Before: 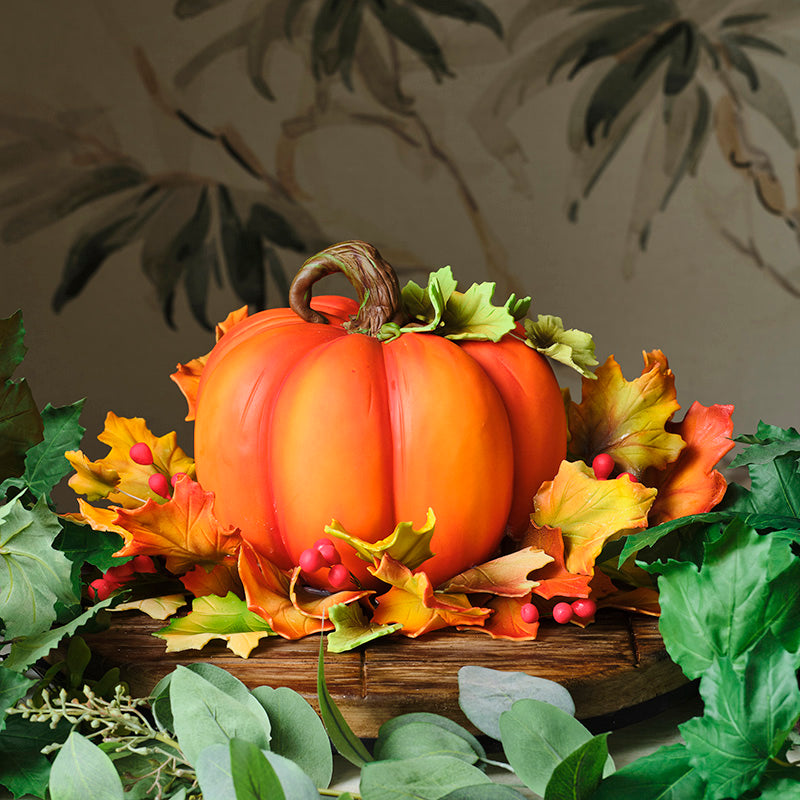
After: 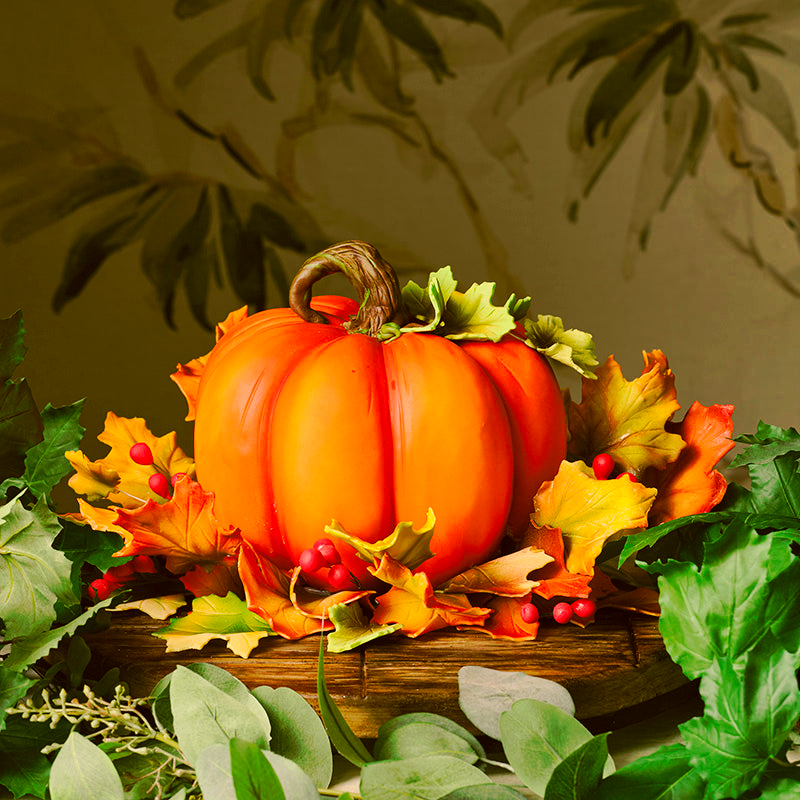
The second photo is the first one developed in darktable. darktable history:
tone curve: curves: ch0 [(0, 0) (0.003, 0.003) (0.011, 0.011) (0.025, 0.024) (0.044, 0.043) (0.069, 0.068) (0.1, 0.097) (0.136, 0.133) (0.177, 0.173) (0.224, 0.219) (0.277, 0.271) (0.335, 0.327) (0.399, 0.39) (0.468, 0.457) (0.543, 0.582) (0.623, 0.655) (0.709, 0.734) (0.801, 0.817) (0.898, 0.906) (1, 1)], preserve colors none
color correction: highlights a* 8.98, highlights b* 15.09, shadows a* -0.49, shadows b* 26.52
